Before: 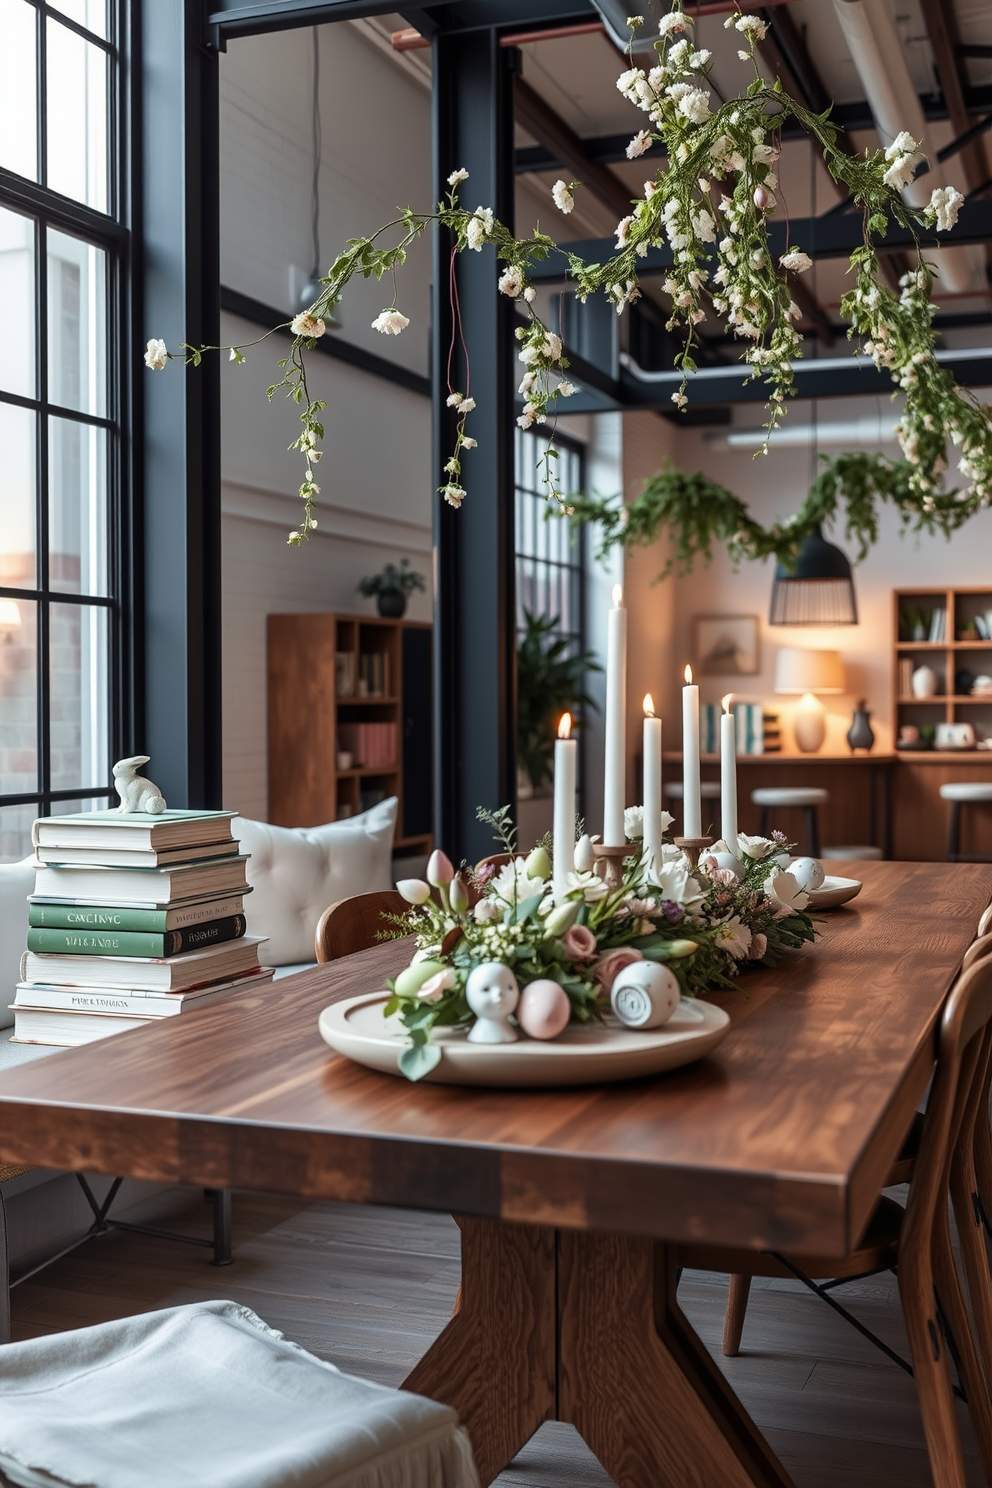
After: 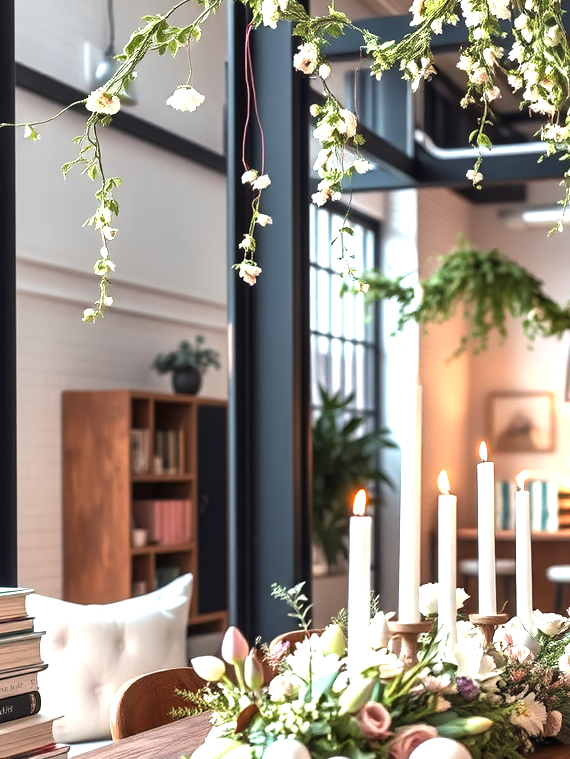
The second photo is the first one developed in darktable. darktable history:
shadows and highlights: shadows 29.3, highlights -29.12, highlights color adjustment 52.01%, low approximation 0.01, soften with gaussian
crop: left 20.7%, top 15.019%, right 21.741%, bottom 33.962%
exposure: black level correction 0, exposure 1.492 EV, compensate highlight preservation false
